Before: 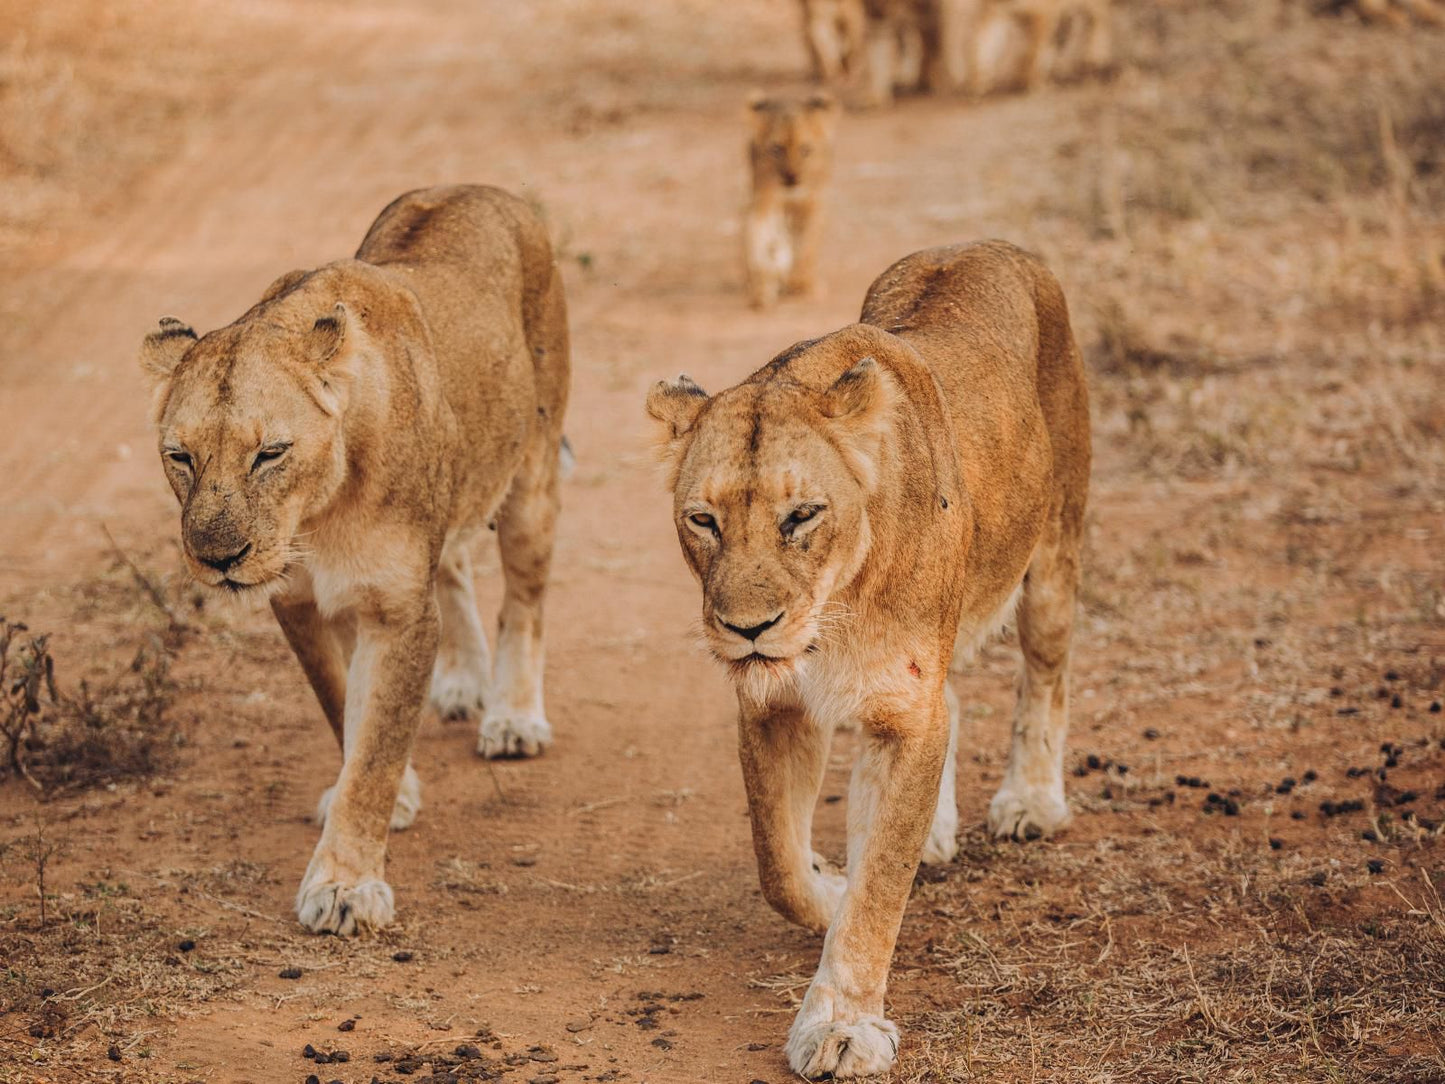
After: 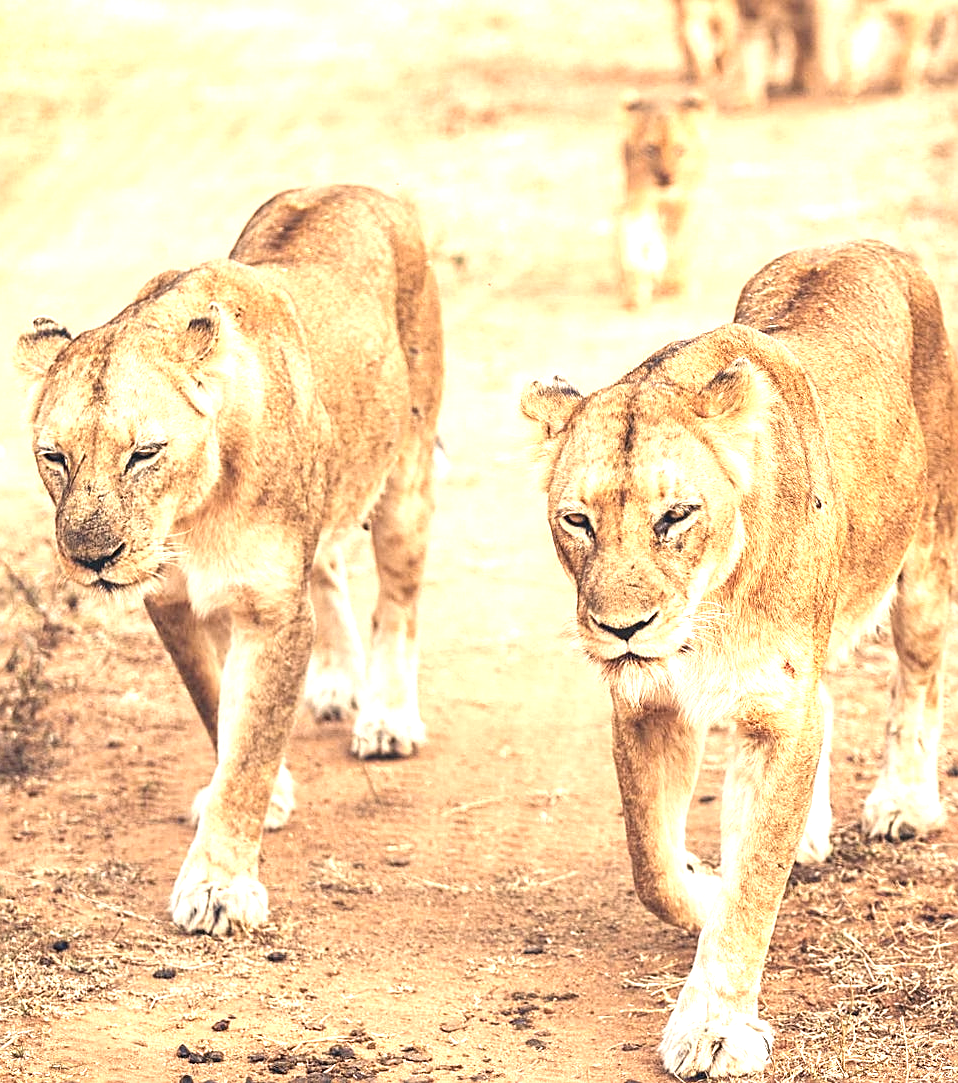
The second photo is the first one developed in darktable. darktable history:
exposure: black level correction 0, exposure 1.749 EV, compensate highlight preservation false
crop and rotate: left 8.721%, right 24.968%
sharpen: on, module defaults
color correction: highlights a* 2.92, highlights b* 5.01, shadows a* -1.91, shadows b* -4.96, saturation 0.781
